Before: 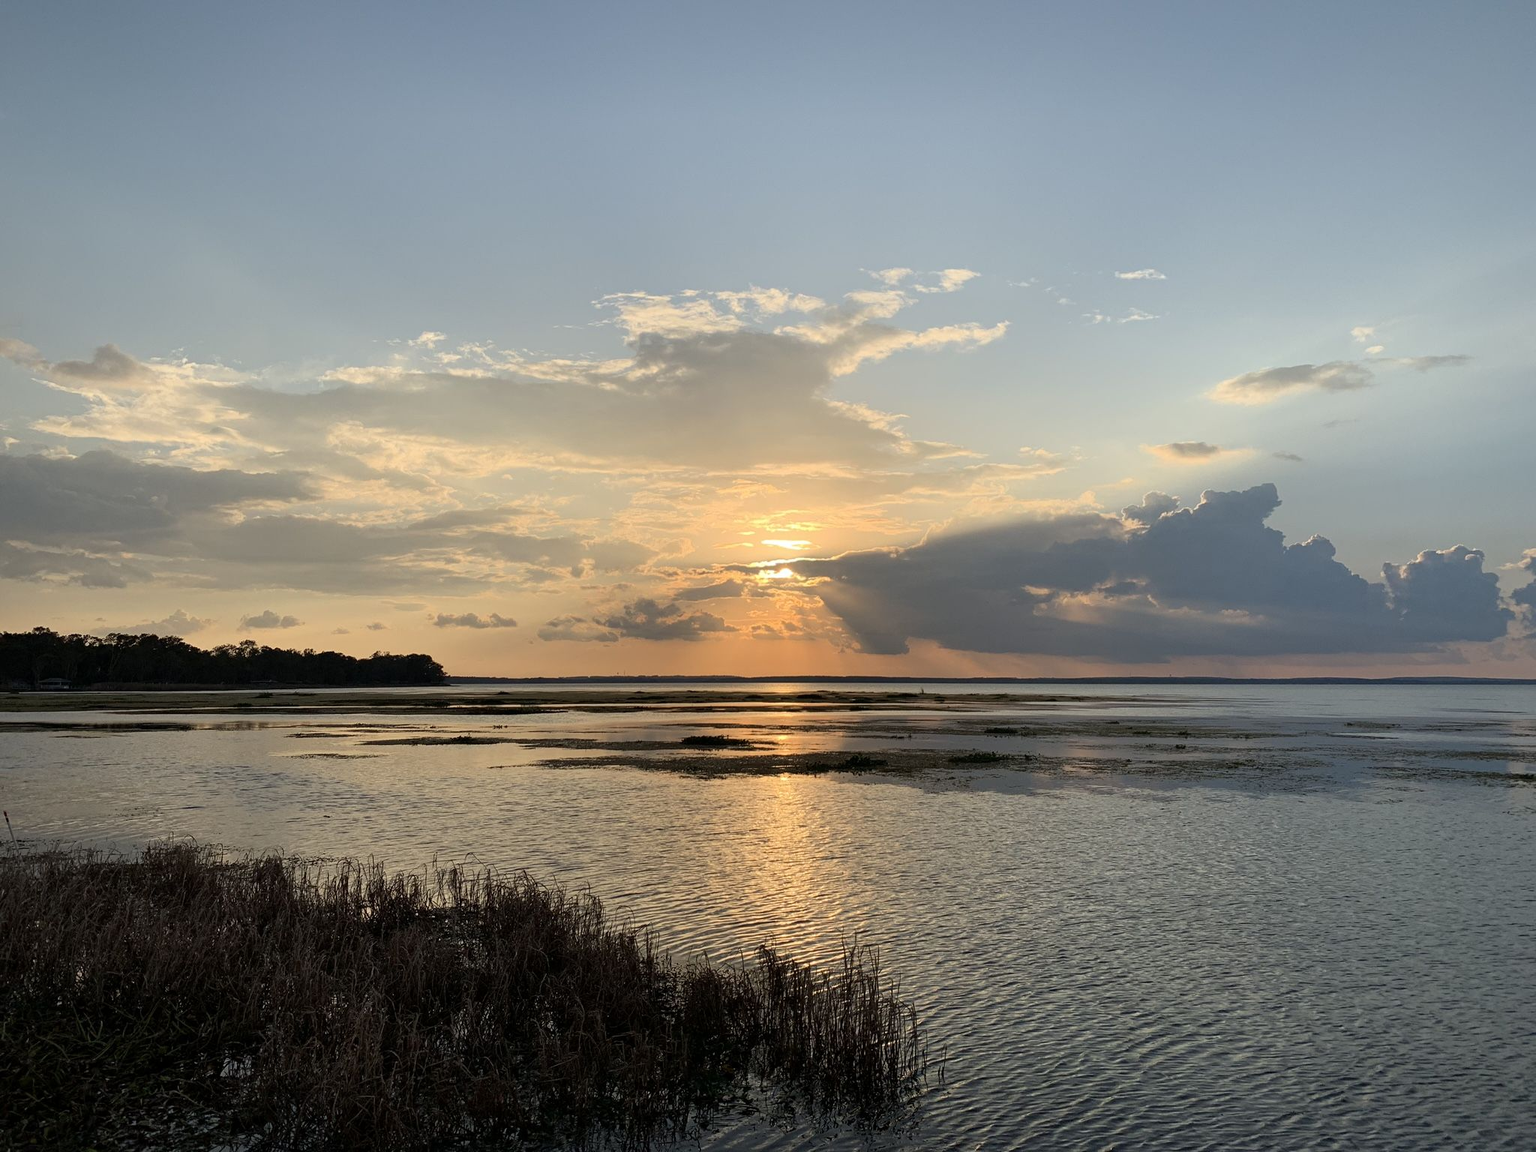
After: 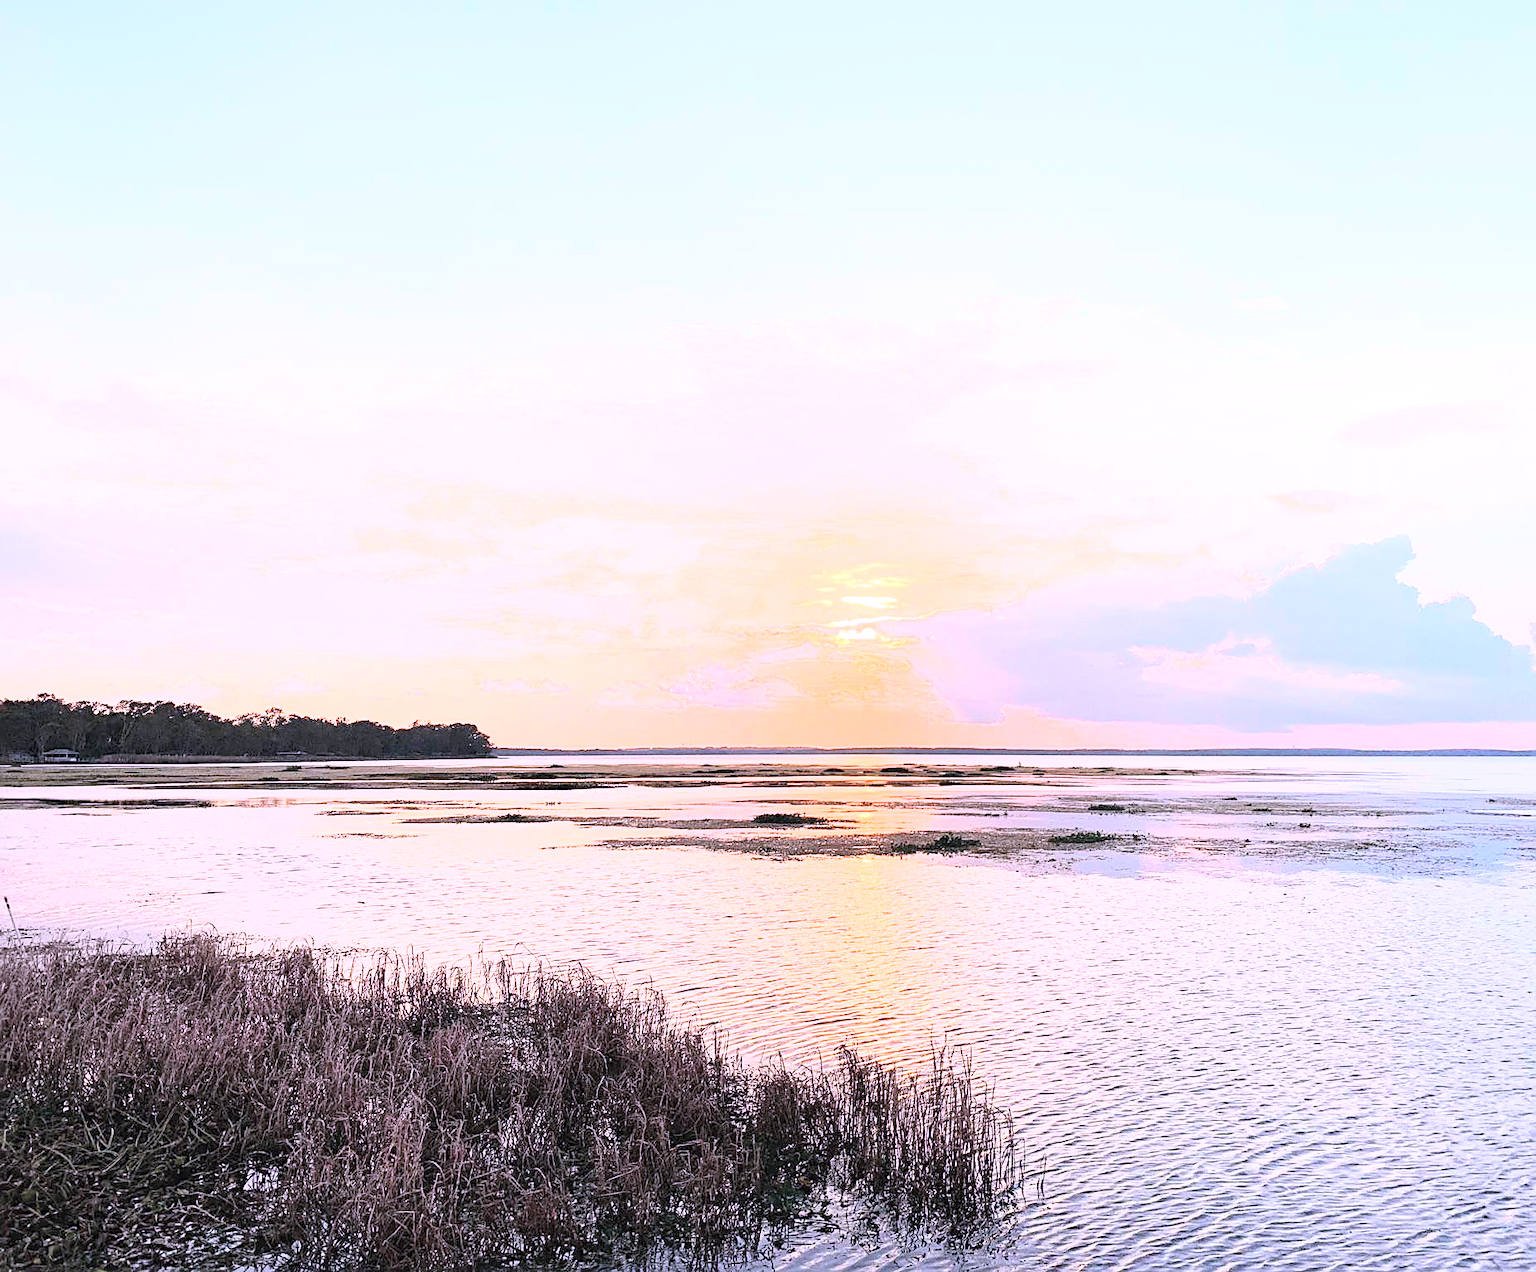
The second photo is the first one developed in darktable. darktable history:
color correction: highlights a* 15.12, highlights b* -24.38
exposure: black level correction 0, exposure 1.41 EV, compensate highlight preservation false
crop: right 9.502%, bottom 0.023%
contrast brightness saturation: brightness 0.282
base curve: curves: ch0 [(0, 0) (0.018, 0.026) (0.143, 0.37) (0.33, 0.731) (0.458, 0.853) (0.735, 0.965) (0.905, 0.986) (1, 1)]
sharpen: on, module defaults
